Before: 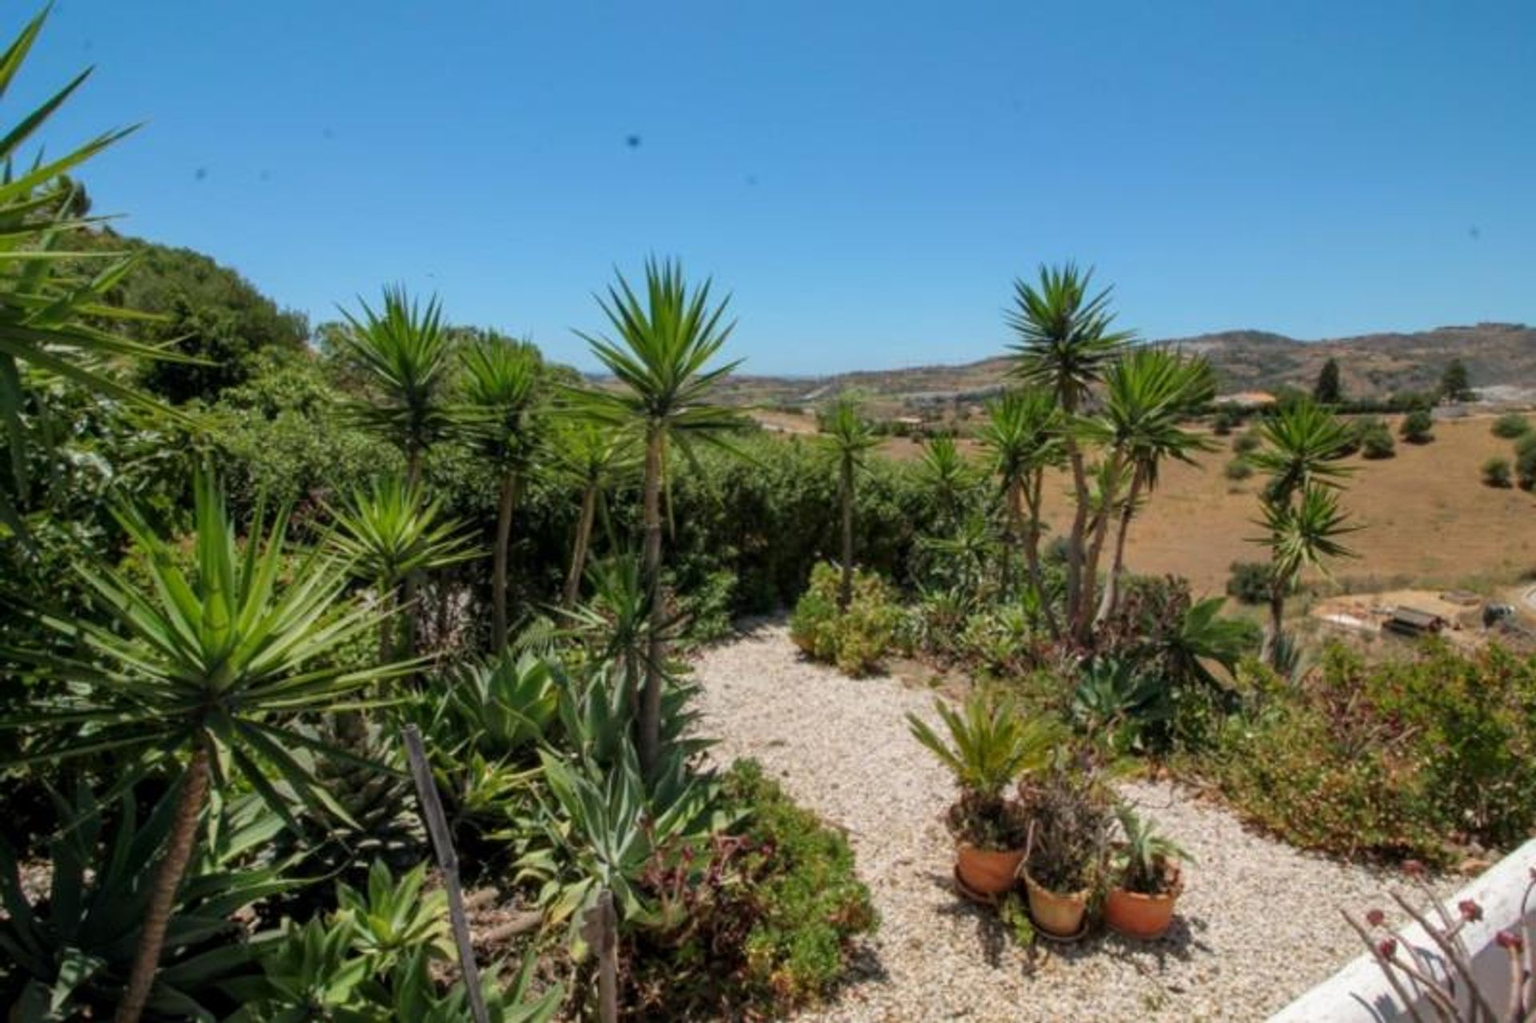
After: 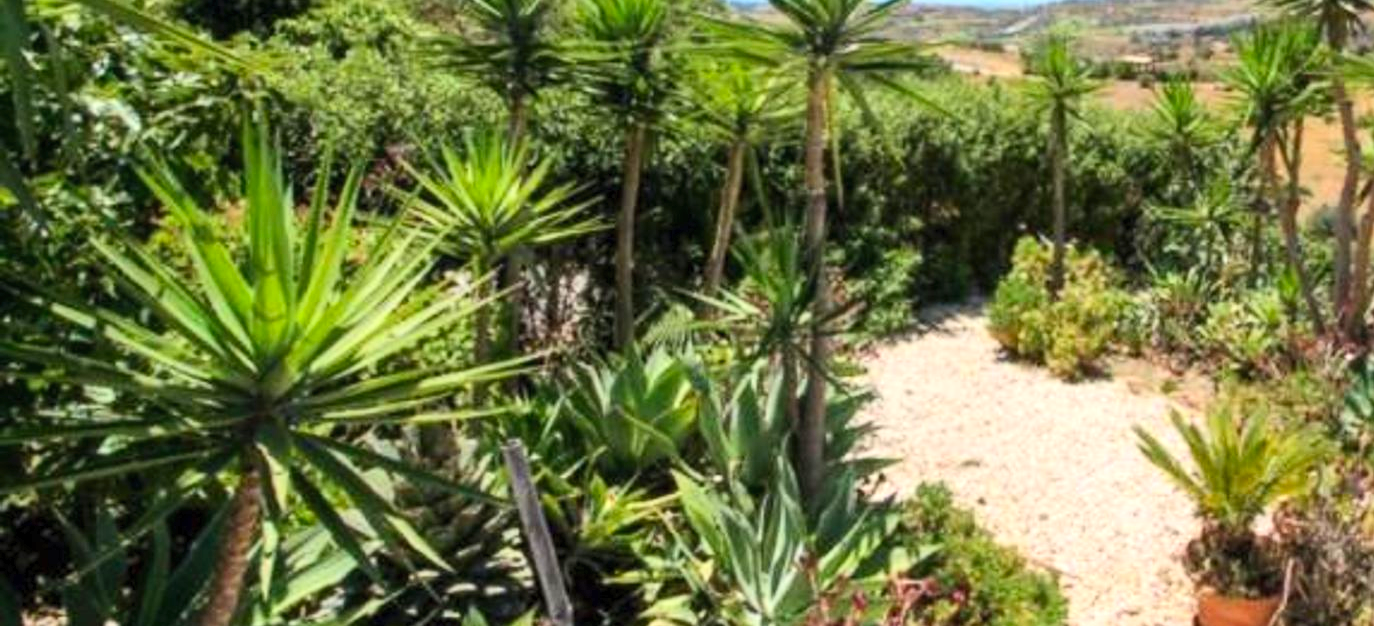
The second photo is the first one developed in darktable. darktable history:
crop: top 36.437%, right 28.405%, bottom 14.568%
exposure: exposure 0.637 EV, compensate highlight preservation false
contrast brightness saturation: contrast 0.201, brightness 0.167, saturation 0.228
